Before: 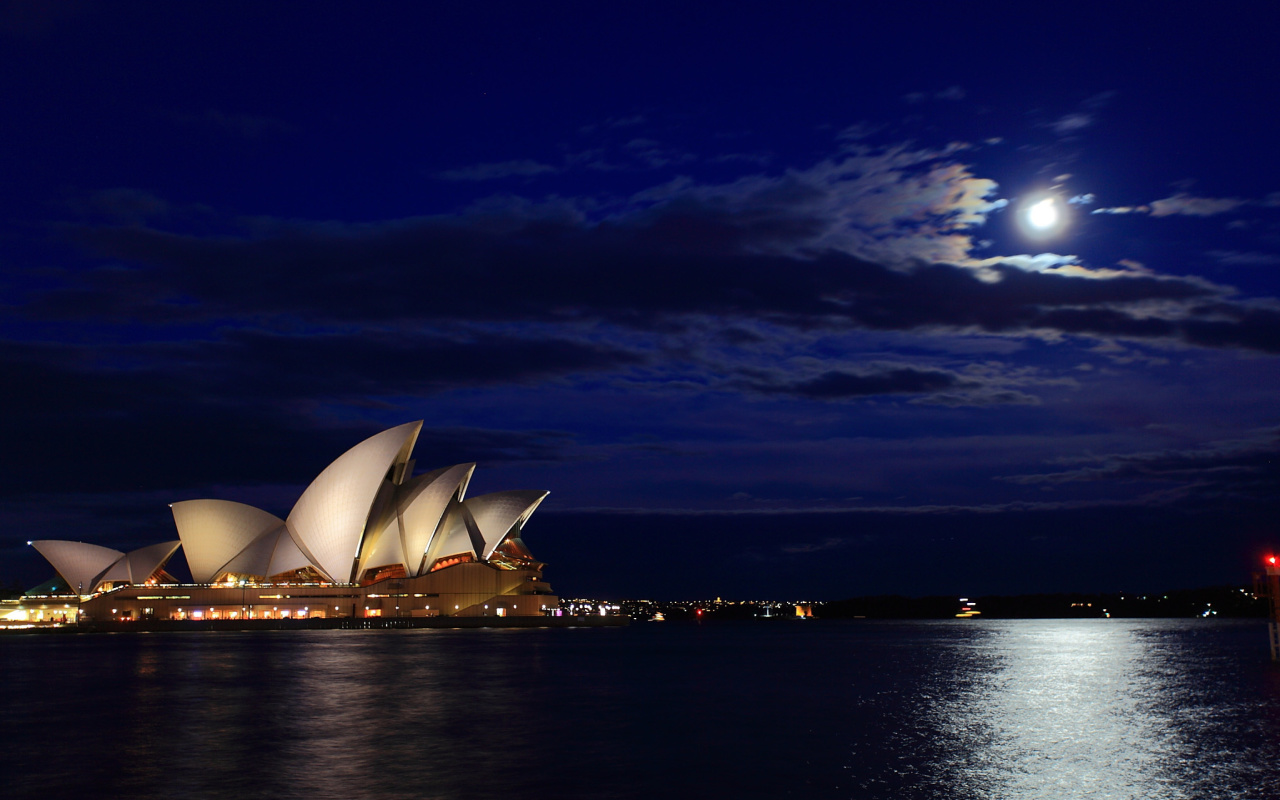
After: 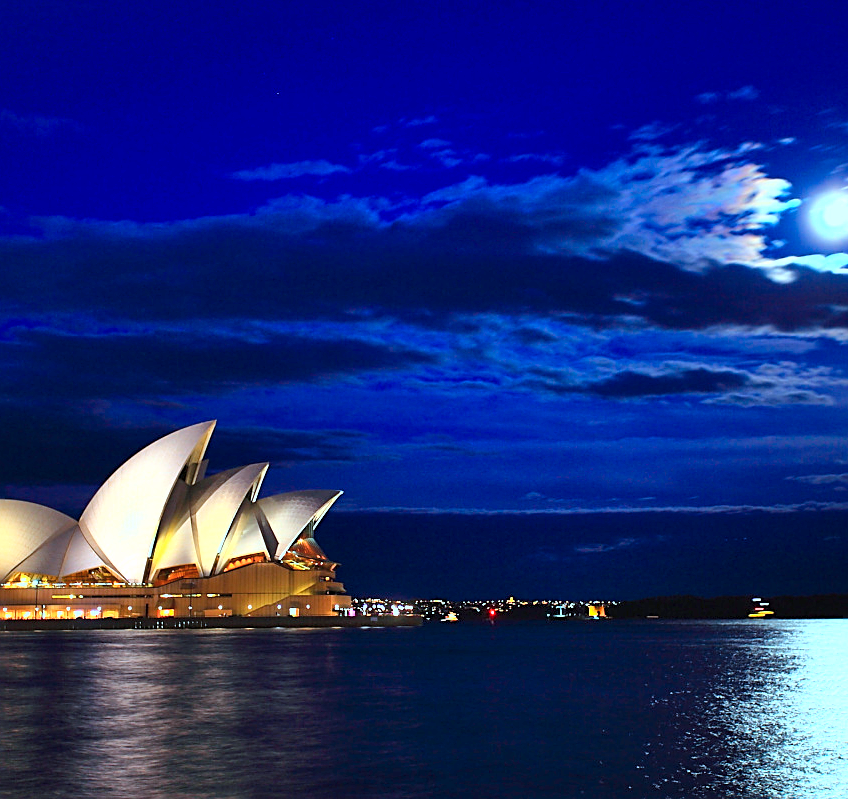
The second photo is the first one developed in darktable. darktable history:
shadows and highlights: white point adjustment 0.048, soften with gaussian
crop and rotate: left 16.2%, right 17.474%
sharpen: on, module defaults
exposure: black level correction 0, exposure 1.096 EV, compensate exposure bias true, compensate highlight preservation false
color correction: highlights a* -10.64, highlights b* -18.88
color balance rgb: shadows lift › chroma 0.726%, shadows lift › hue 110.65°, perceptual saturation grading › global saturation 30.786%
